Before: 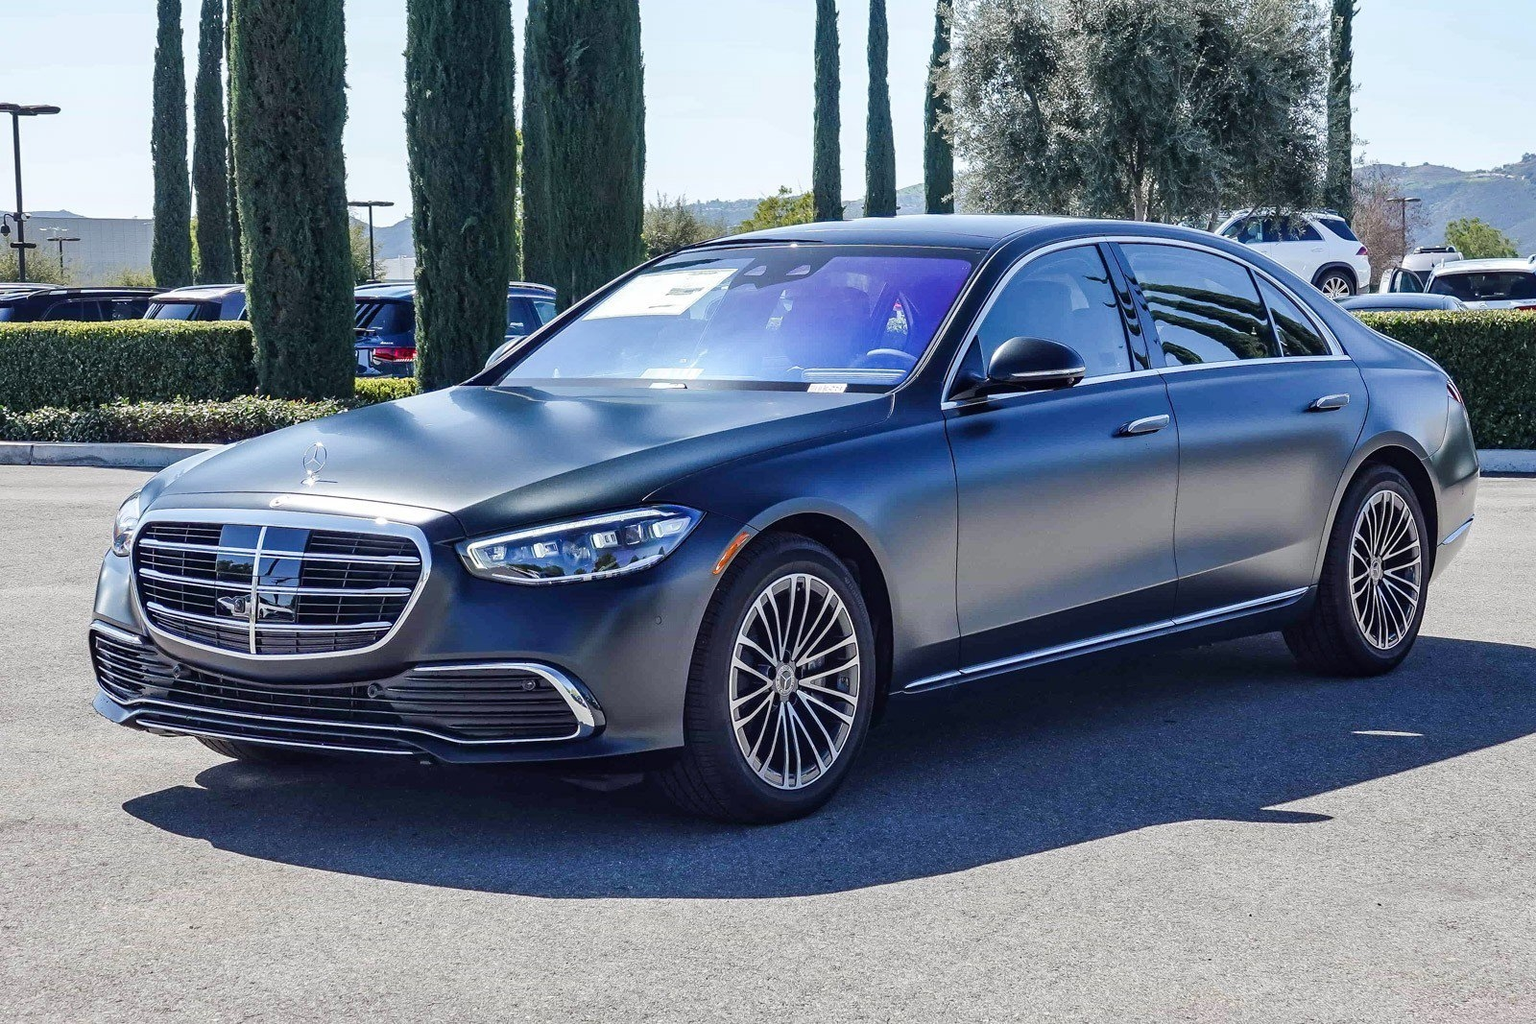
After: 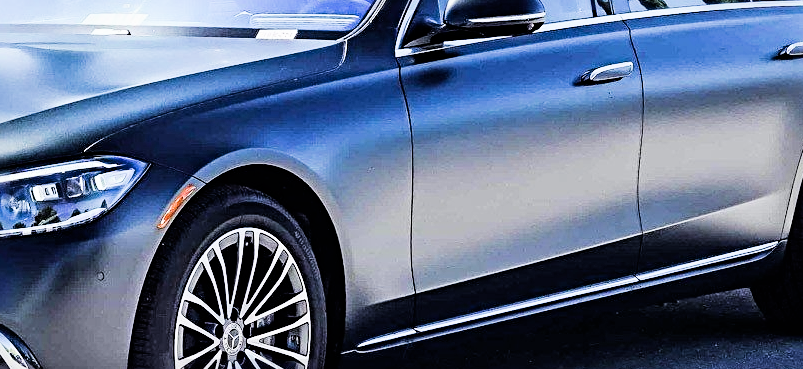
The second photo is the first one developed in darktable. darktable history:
sharpen: radius 4
exposure: exposure 0.943 EV, compensate highlight preservation false
crop: left 36.607%, top 34.735%, right 13.146%, bottom 30.611%
filmic rgb: black relative exposure -5 EV, hardness 2.88, contrast 1.4, highlights saturation mix -30%
